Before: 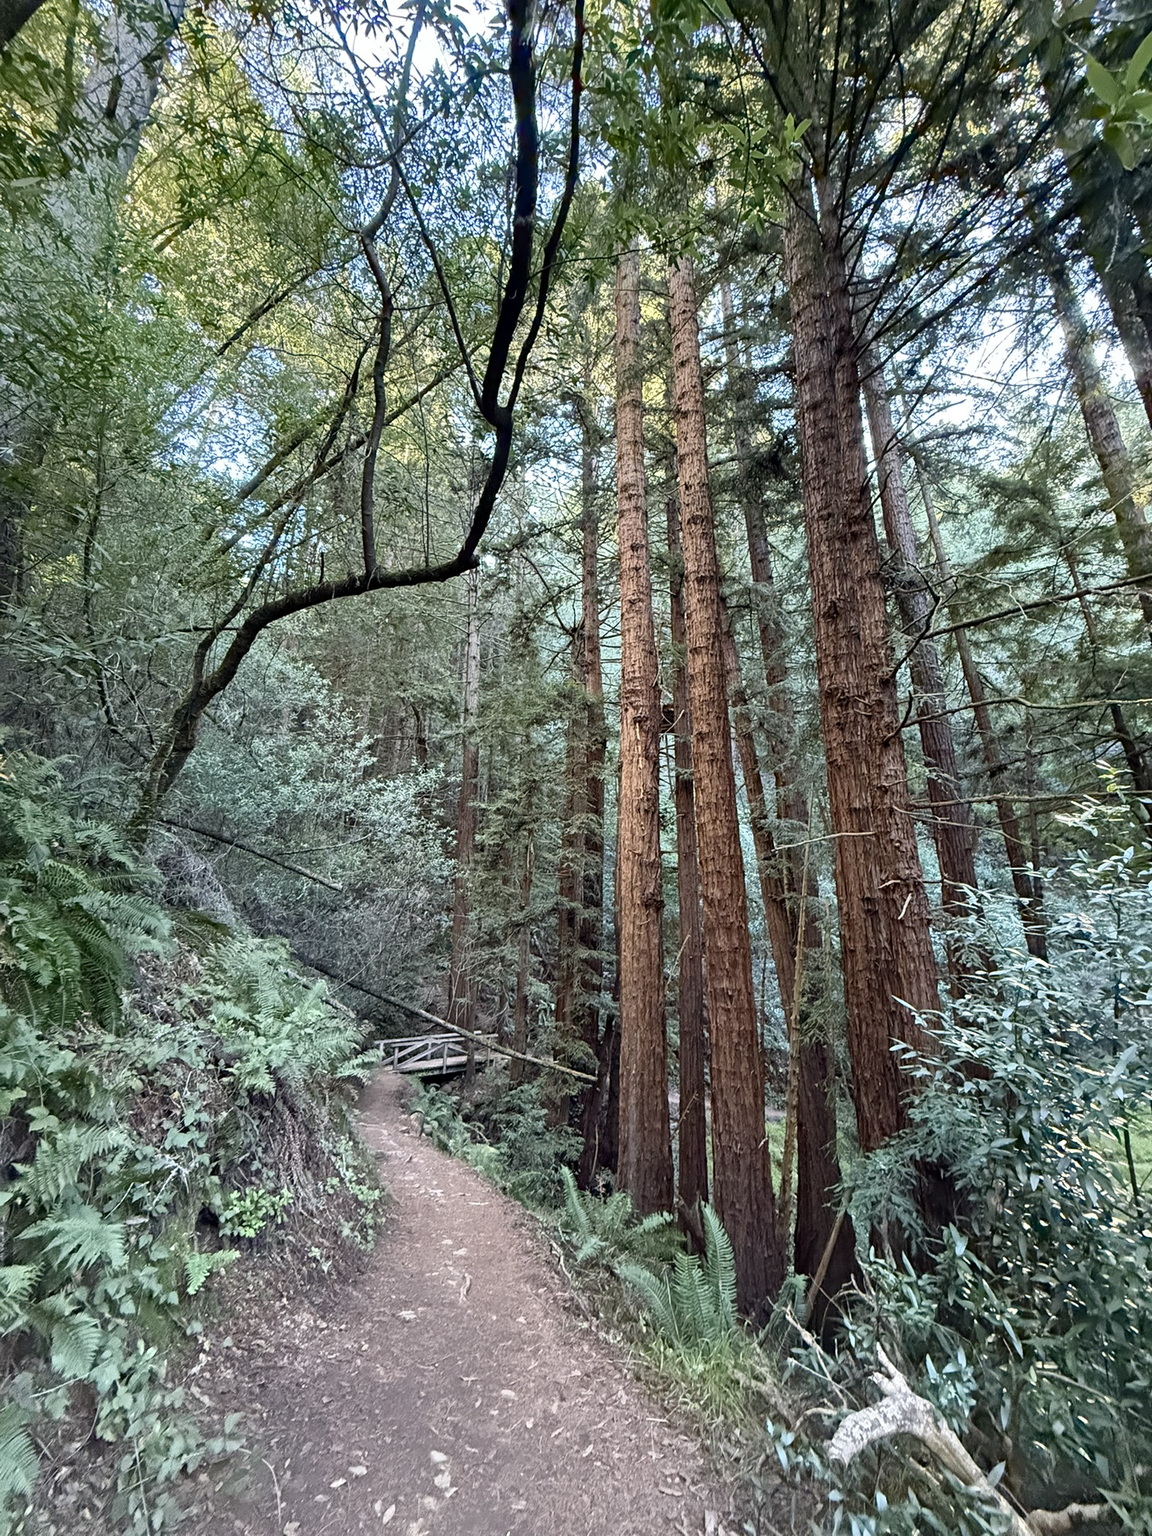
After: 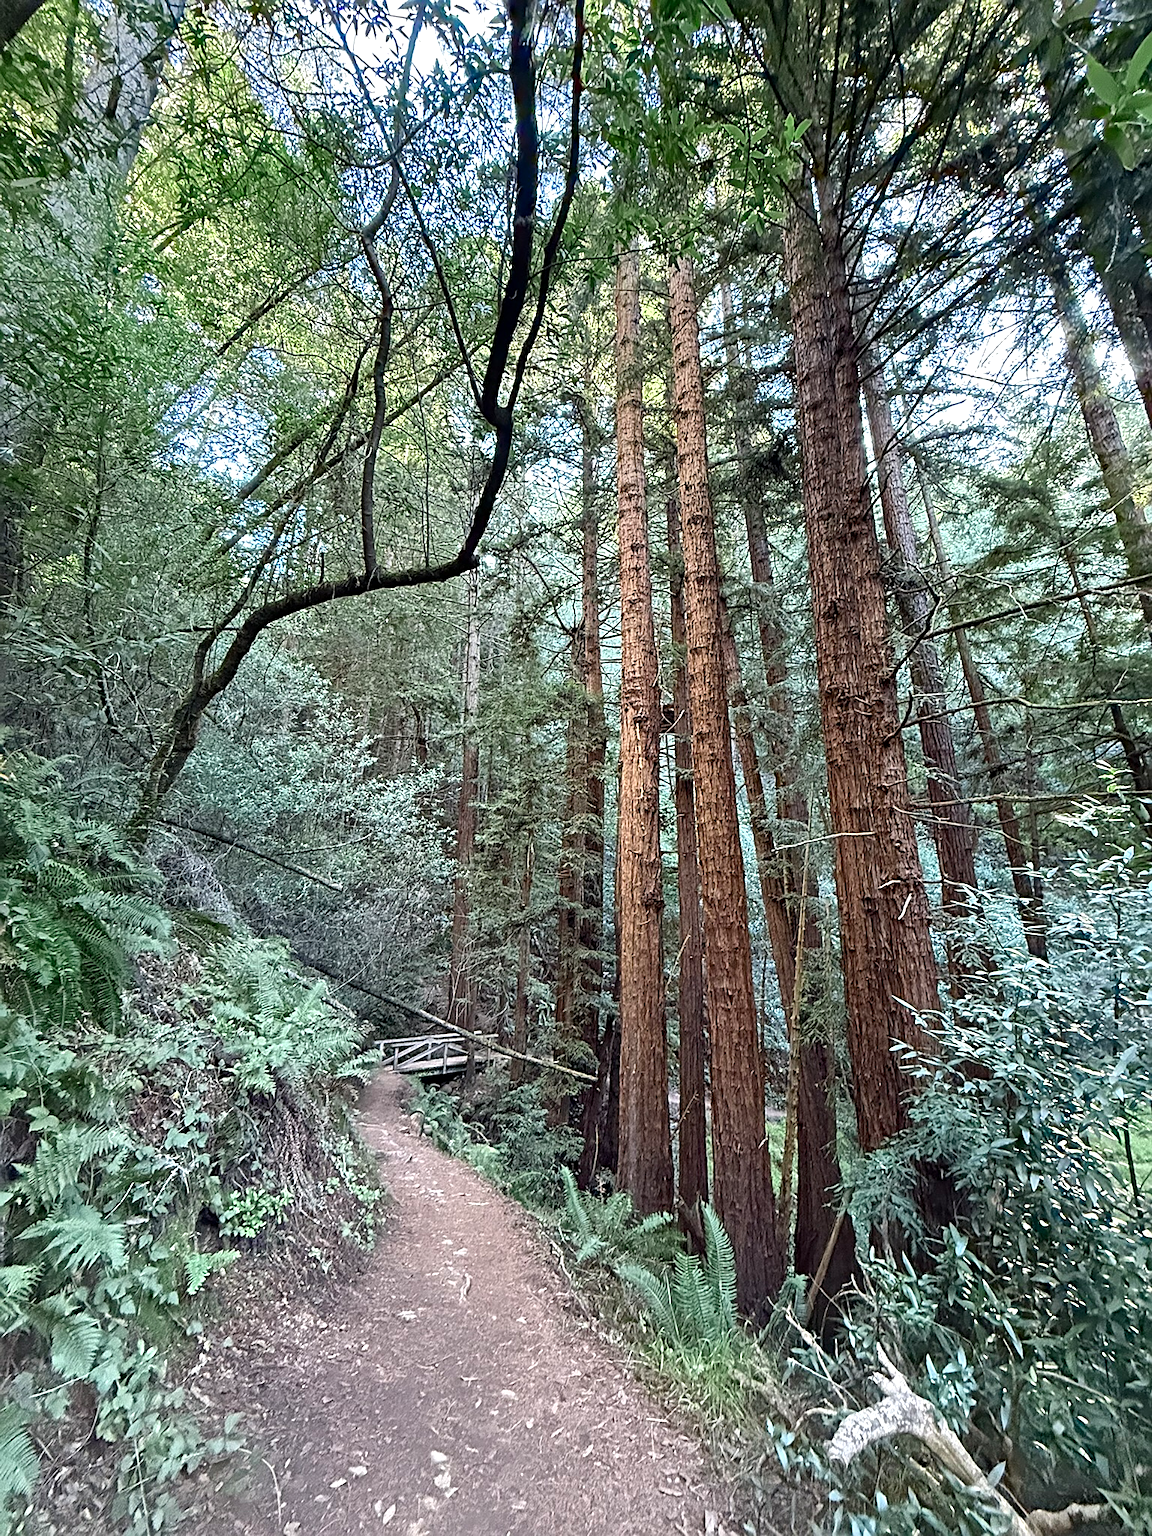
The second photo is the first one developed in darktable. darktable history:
color zones: curves: ch2 [(0, 0.5) (0.143, 0.517) (0.286, 0.571) (0.429, 0.522) (0.571, 0.5) (0.714, 0.5) (0.857, 0.5) (1, 0.5)]
sharpen: on, module defaults
exposure: exposure 0.201 EV, compensate exposure bias true, compensate highlight preservation false
